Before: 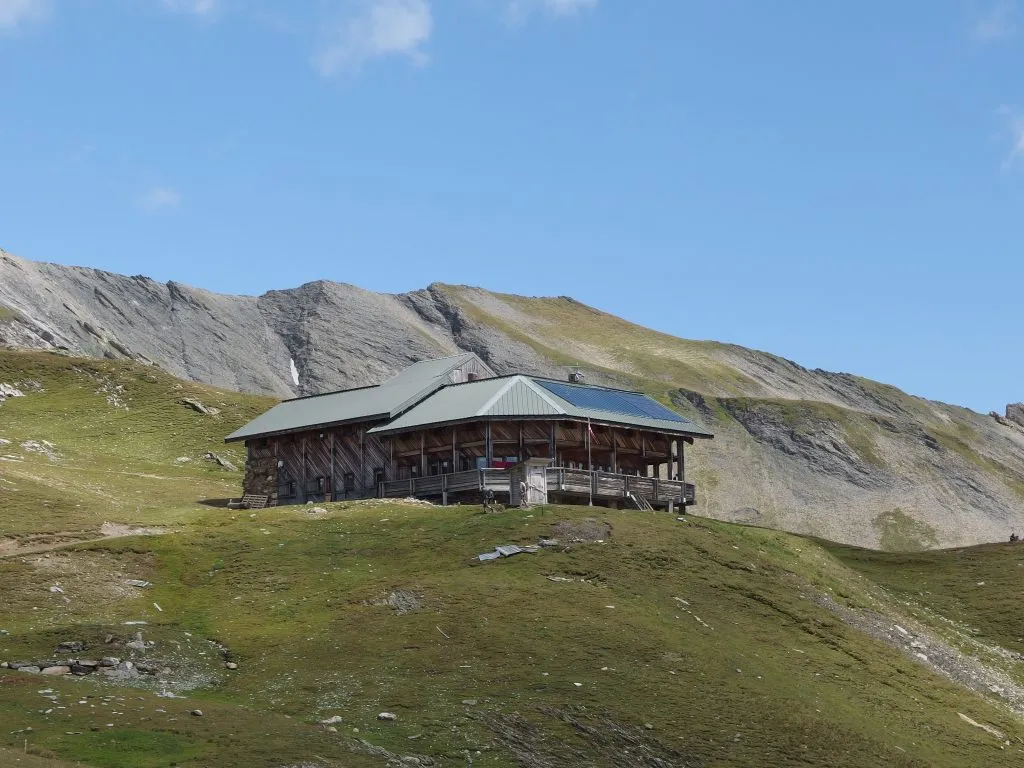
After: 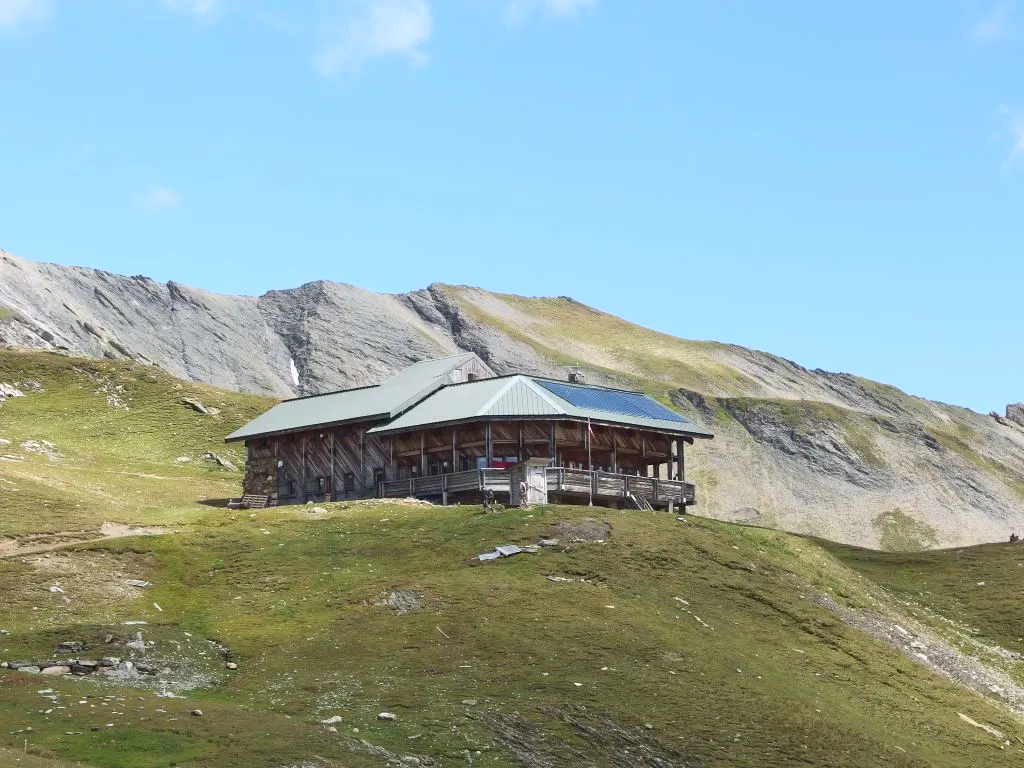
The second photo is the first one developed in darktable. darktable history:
exposure: exposure 0.579 EV, compensate highlight preservation false
tone curve: curves: ch0 [(0, 0.045) (0.155, 0.169) (0.46, 0.466) (0.751, 0.788) (1, 0.961)]; ch1 [(0, 0) (0.43, 0.408) (0.472, 0.469) (0.505, 0.503) (0.553, 0.563) (0.592, 0.581) (0.631, 0.625) (1, 1)]; ch2 [(0, 0) (0.505, 0.495) (0.55, 0.557) (0.583, 0.573) (1, 1)], color space Lab, linked channels, preserve colors none
